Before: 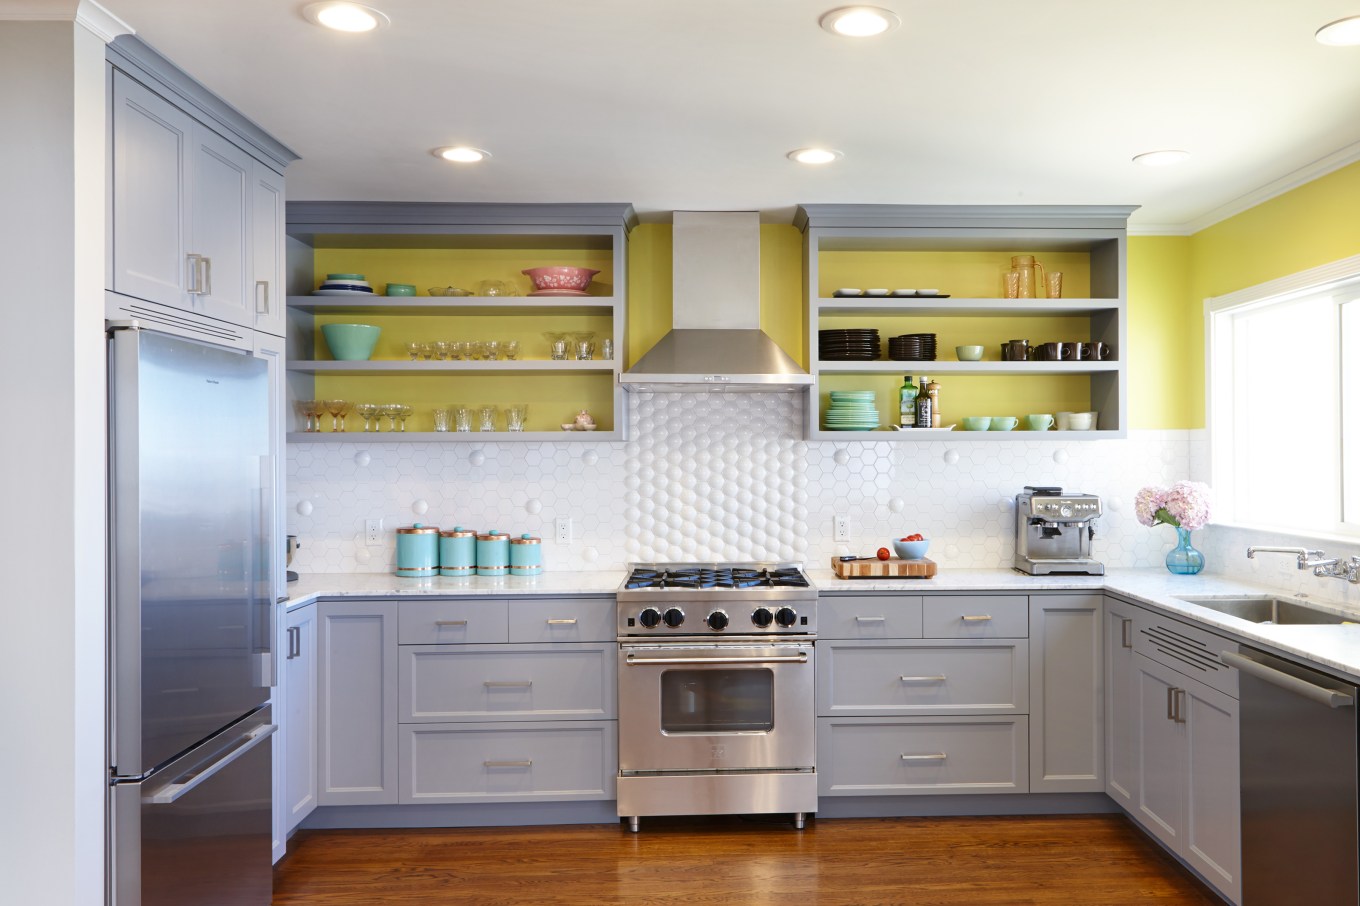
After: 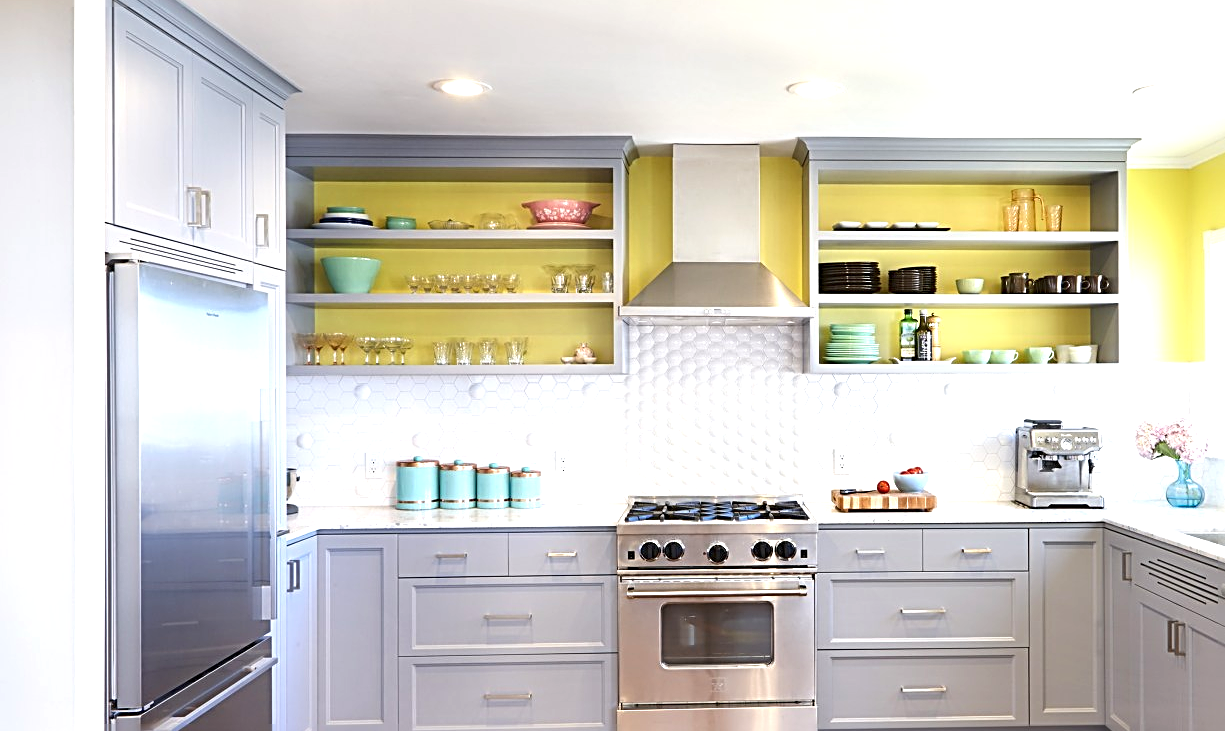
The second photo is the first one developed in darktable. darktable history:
sharpen: radius 2.645, amount 0.674
crop: top 7.401%, right 9.889%, bottom 11.91%
exposure: black level correction 0, exposure 0.697 EV, compensate exposure bias true, compensate highlight preservation false
